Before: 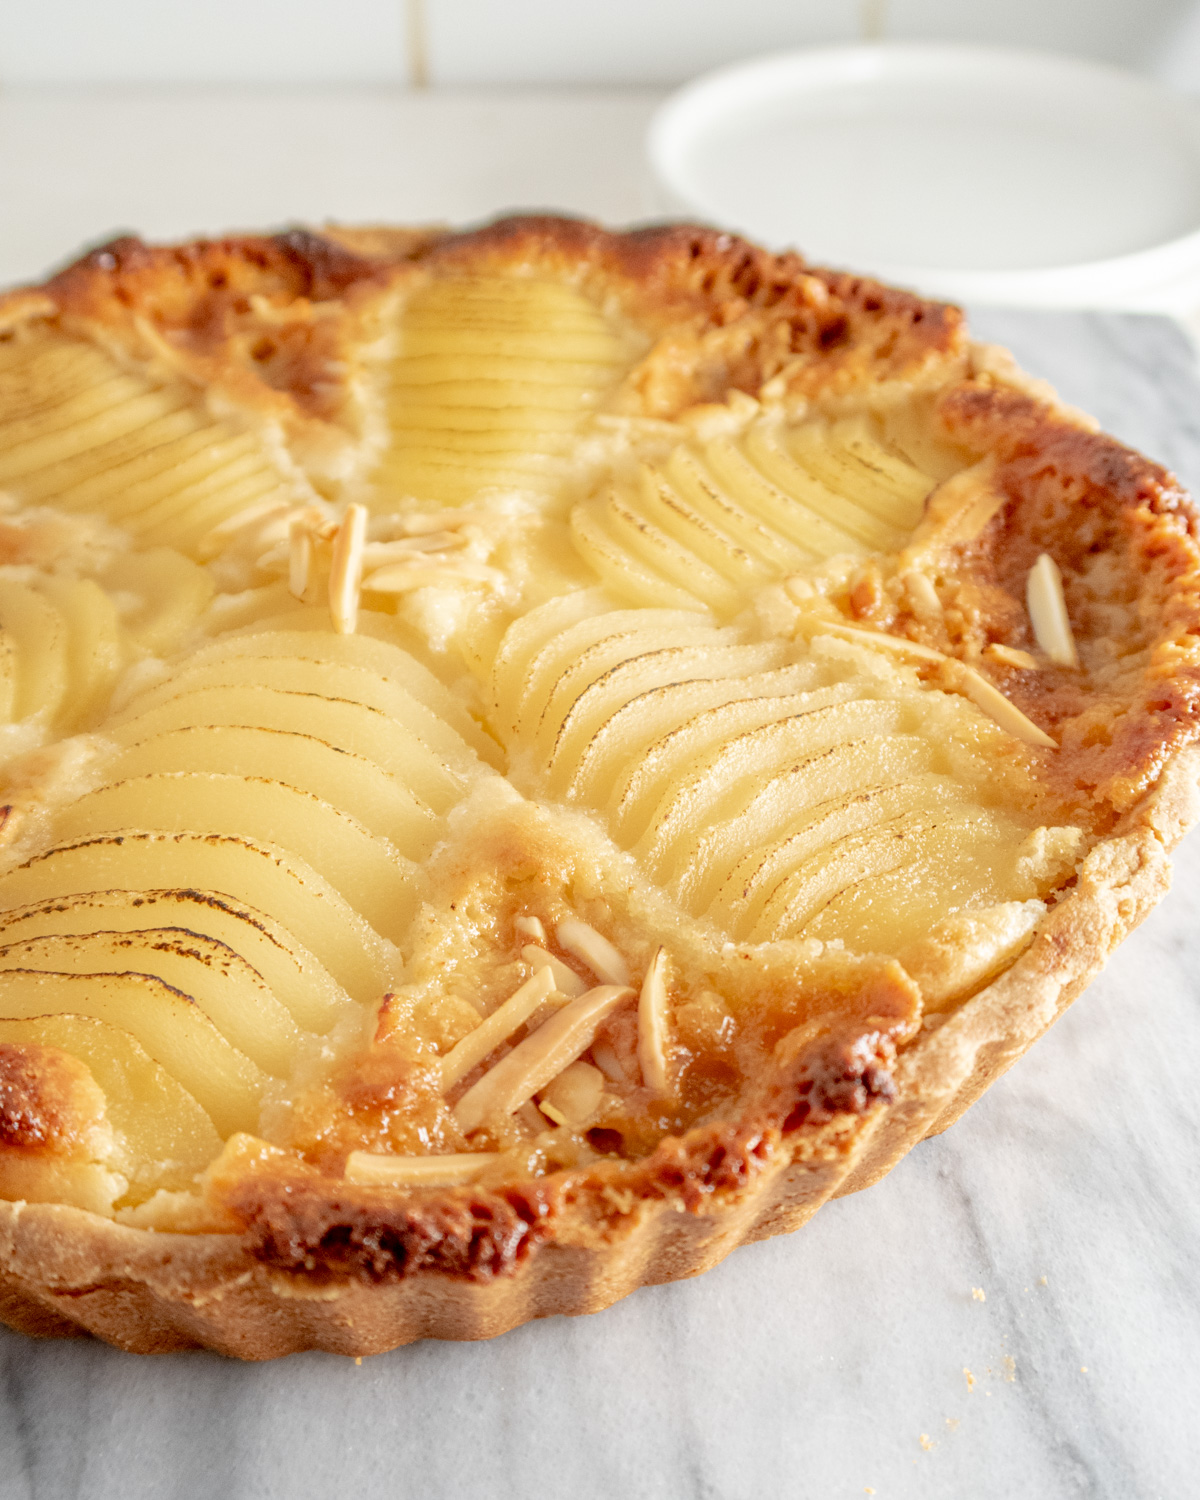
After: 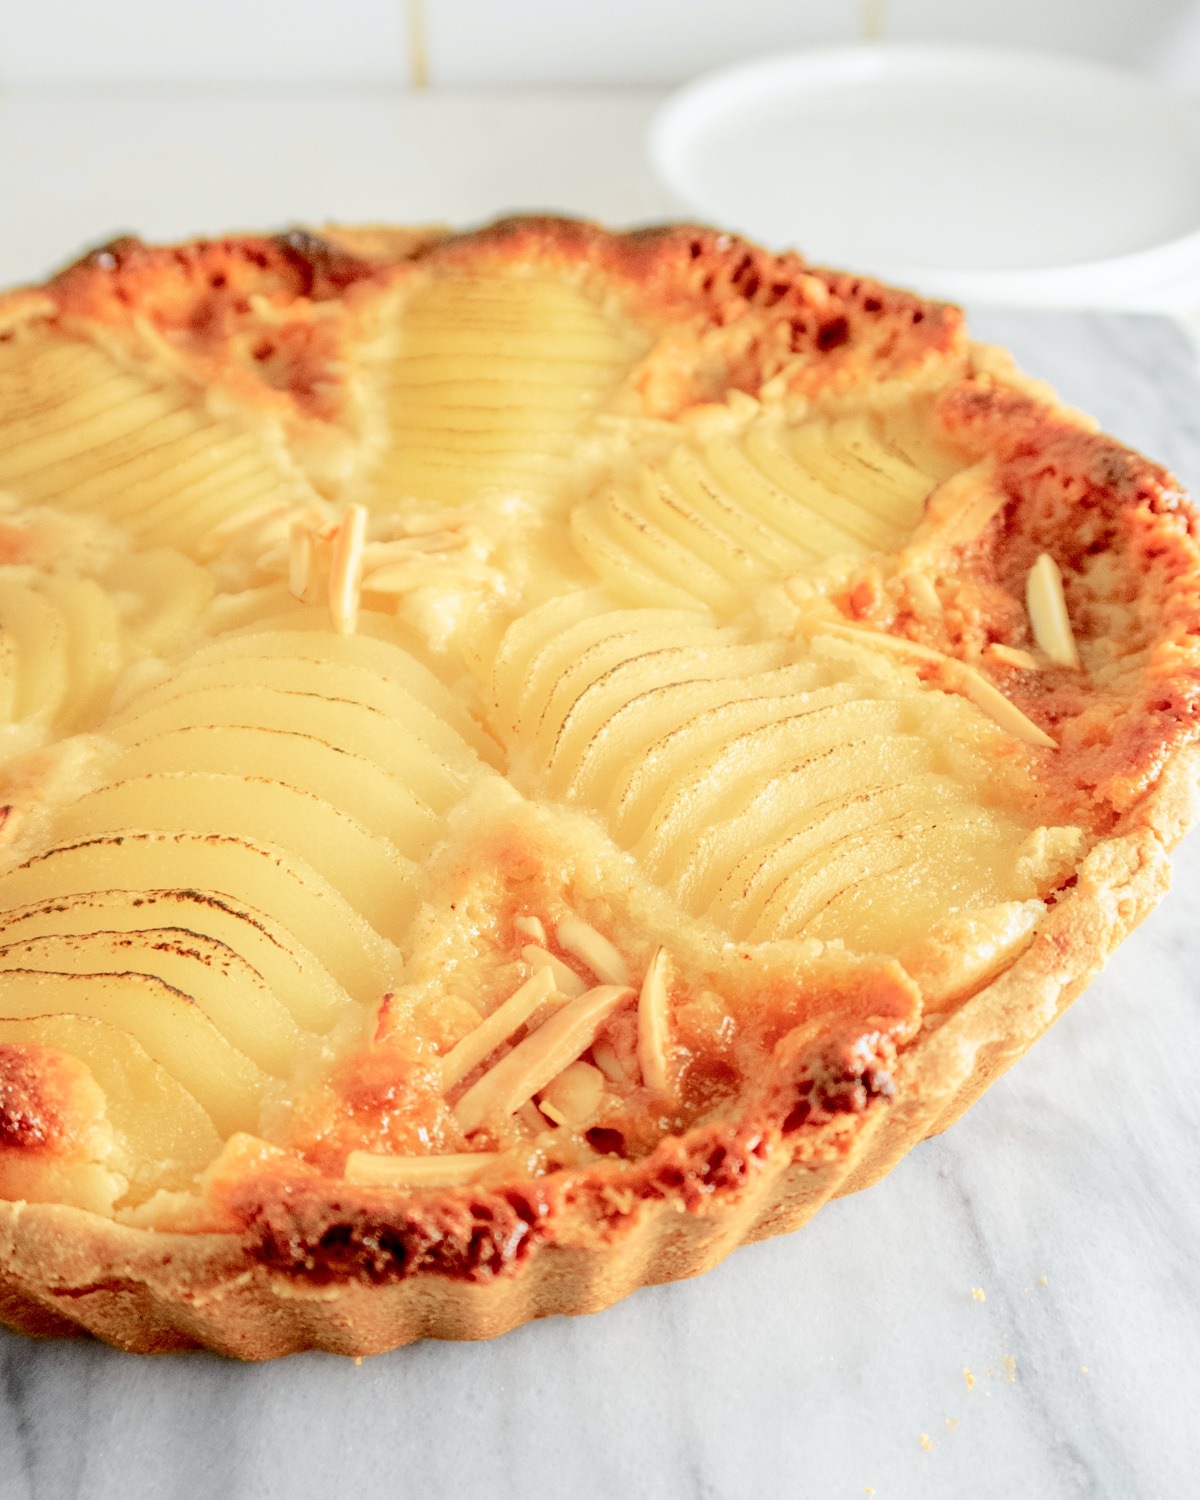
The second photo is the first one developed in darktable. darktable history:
tone curve: curves: ch0 [(0, 0) (0.037, 0.011) (0.131, 0.108) (0.279, 0.279) (0.476, 0.554) (0.617, 0.693) (0.704, 0.77) (0.813, 0.852) (0.916, 0.924) (1, 0.993)]; ch1 [(0, 0) (0.318, 0.278) (0.444, 0.427) (0.493, 0.492) (0.508, 0.502) (0.534, 0.529) (0.562, 0.563) (0.626, 0.662) (0.746, 0.764) (1, 1)]; ch2 [(0, 0) (0.316, 0.292) (0.381, 0.37) (0.423, 0.448) (0.476, 0.492) (0.502, 0.498) (0.522, 0.518) (0.533, 0.532) (0.586, 0.631) (0.634, 0.663) (0.7, 0.7) (0.861, 0.808) (1, 0.951)], color space Lab, independent channels, preserve colors none
